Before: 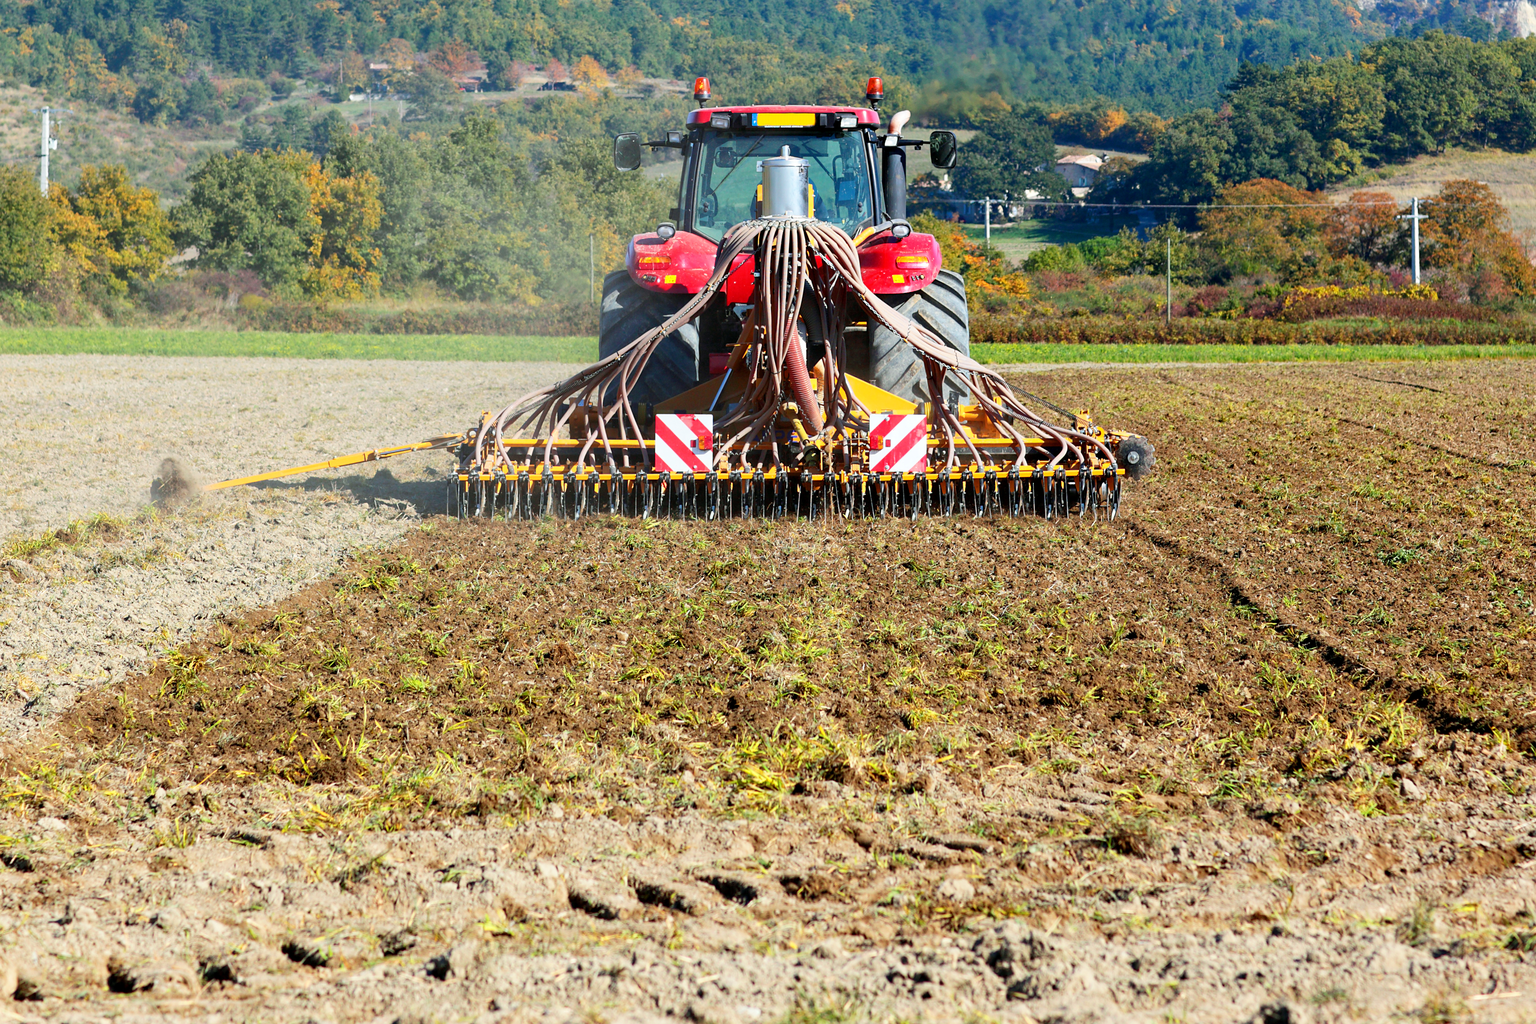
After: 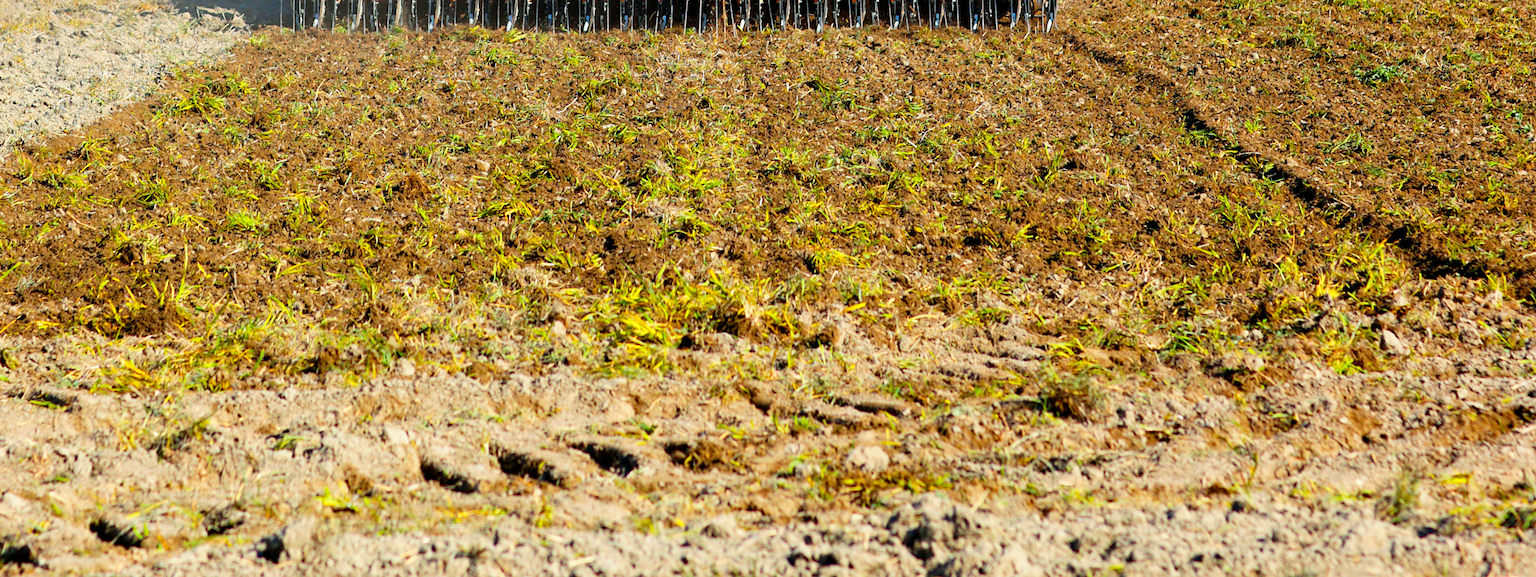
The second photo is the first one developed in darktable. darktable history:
crop and rotate: left 13.306%, top 48.129%, bottom 2.928%
color balance rgb: perceptual saturation grading › global saturation 25%, global vibrance 20%
